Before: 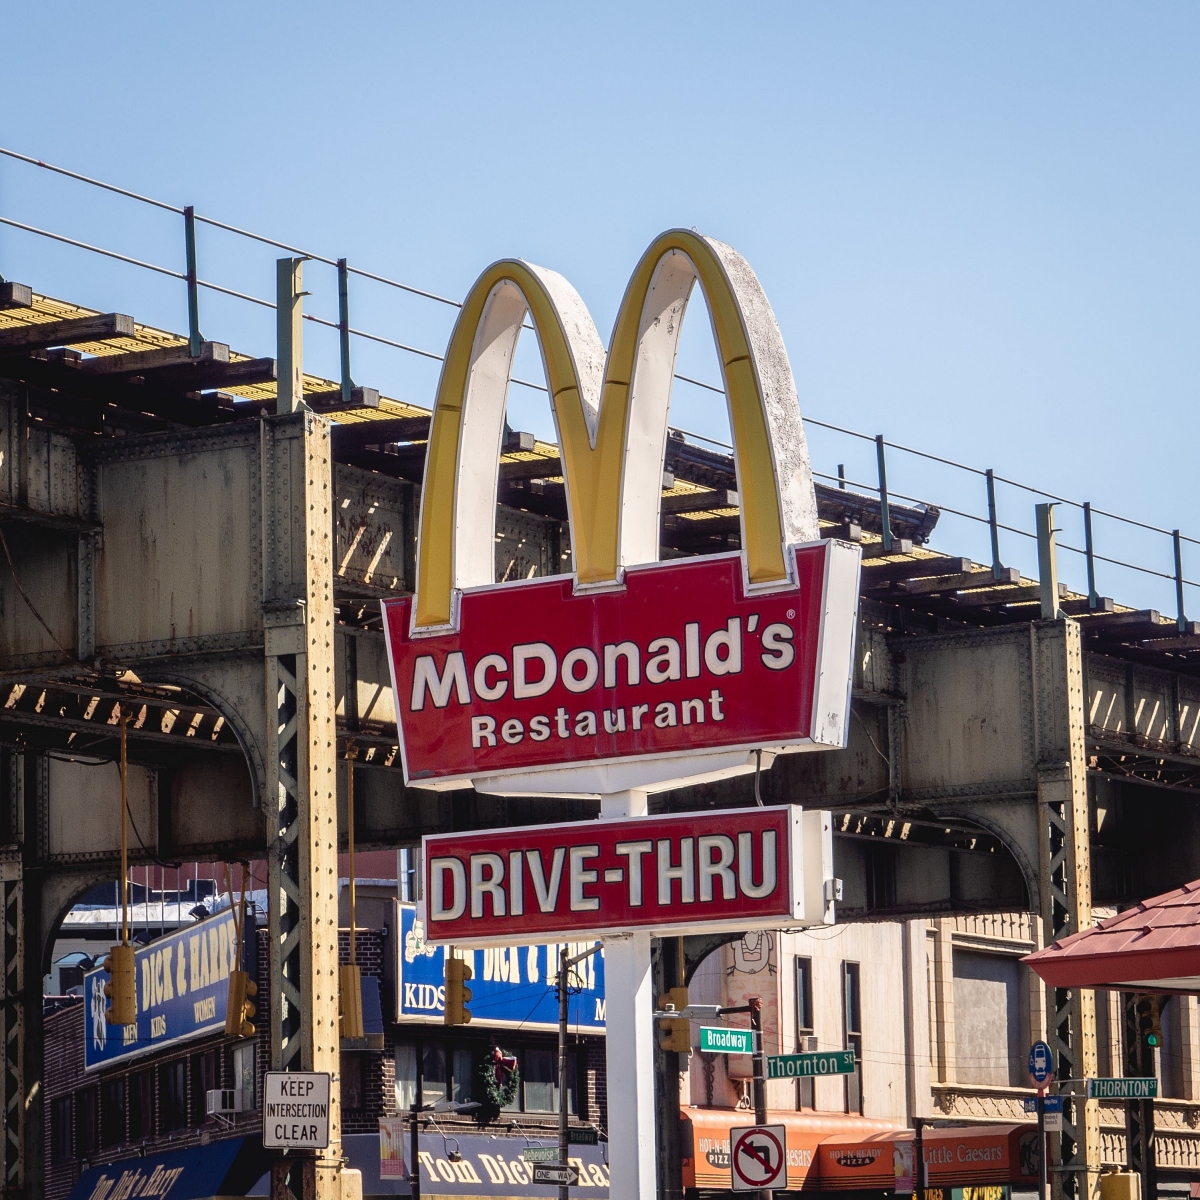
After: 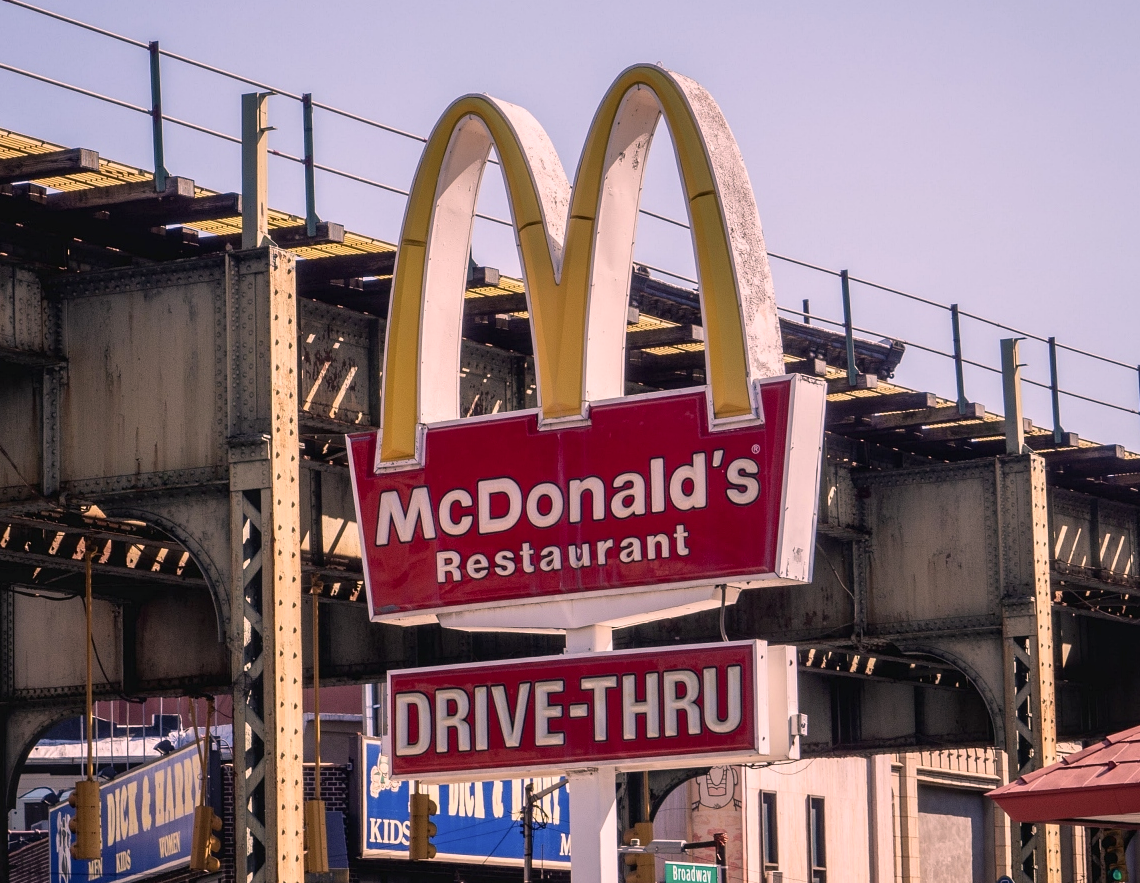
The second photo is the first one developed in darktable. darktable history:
color correction: highlights a* 14.5, highlights b* 4.67
color balance rgb: shadows lift › chroma 2.06%, shadows lift › hue 220.33°, perceptual saturation grading › global saturation 0.564%, perceptual brilliance grading › global brilliance -1.789%, perceptual brilliance grading › highlights -1.596%, perceptual brilliance grading › mid-tones -1.741%, perceptual brilliance grading › shadows -0.739%
crop and rotate: left 2.968%, top 13.773%, right 1.953%, bottom 12.584%
local contrast: highlights 103%, shadows 98%, detail 120%, midtone range 0.2
